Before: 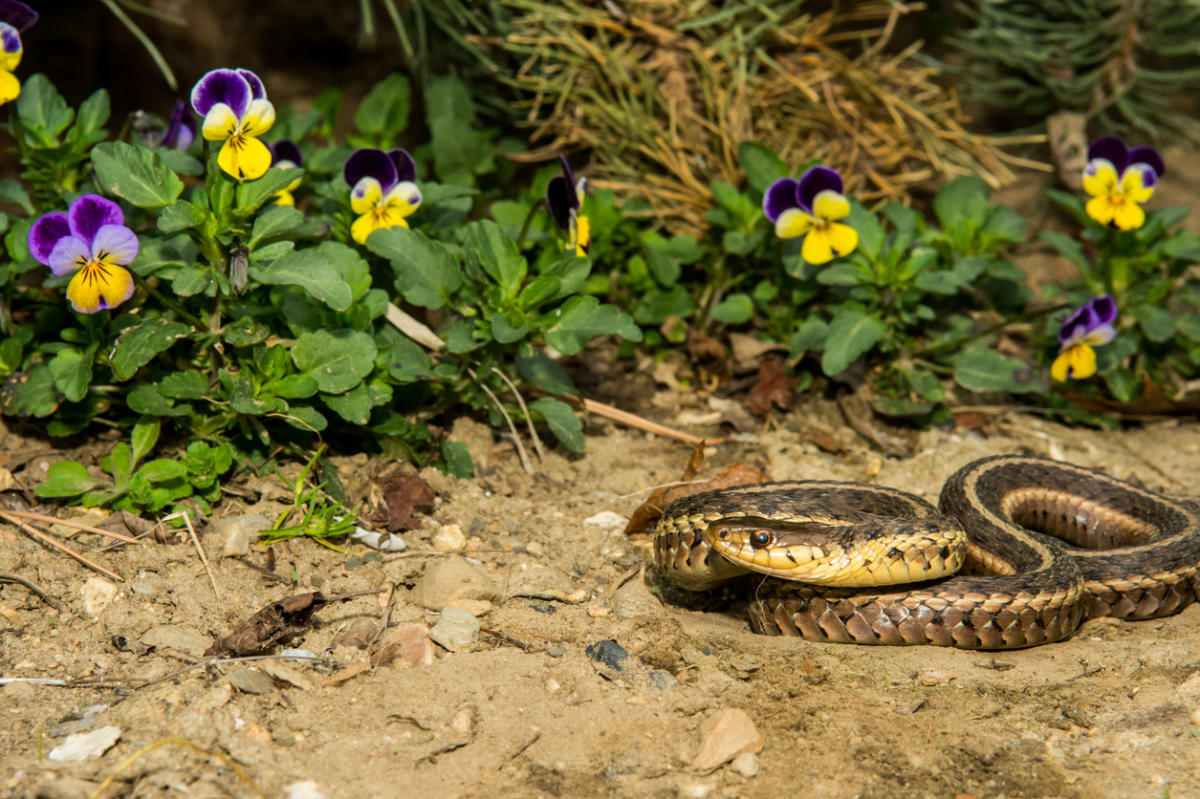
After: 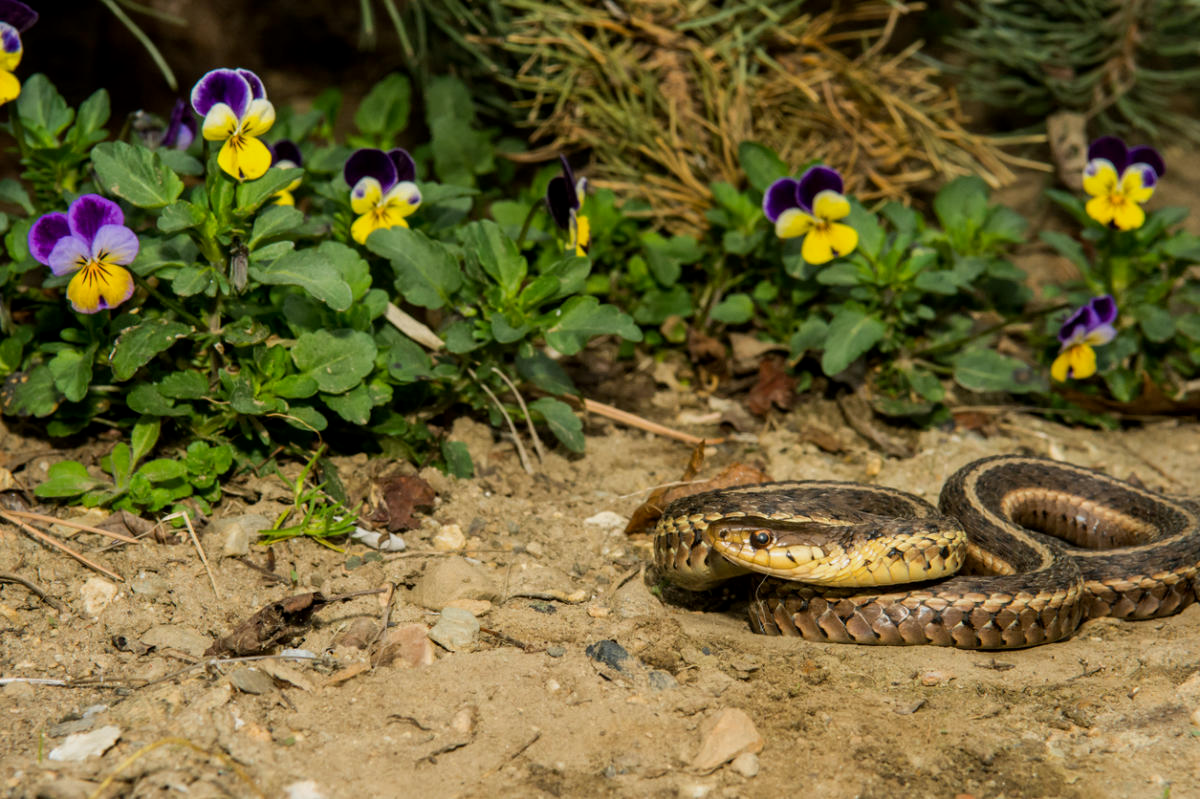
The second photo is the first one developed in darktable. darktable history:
exposure: black level correction 0.002, exposure -0.205 EV, compensate exposure bias true, compensate highlight preservation false
